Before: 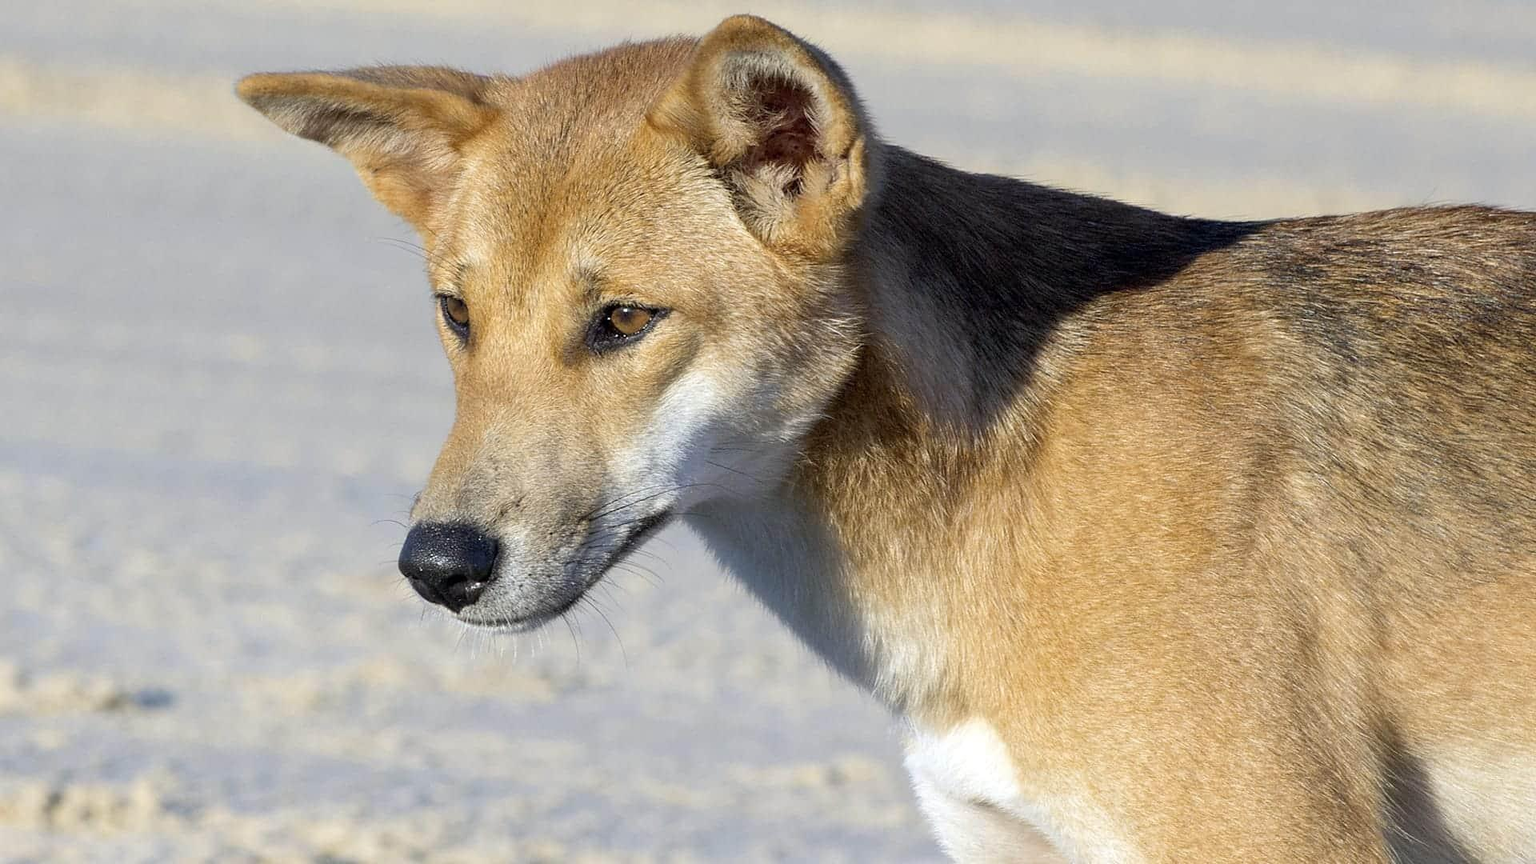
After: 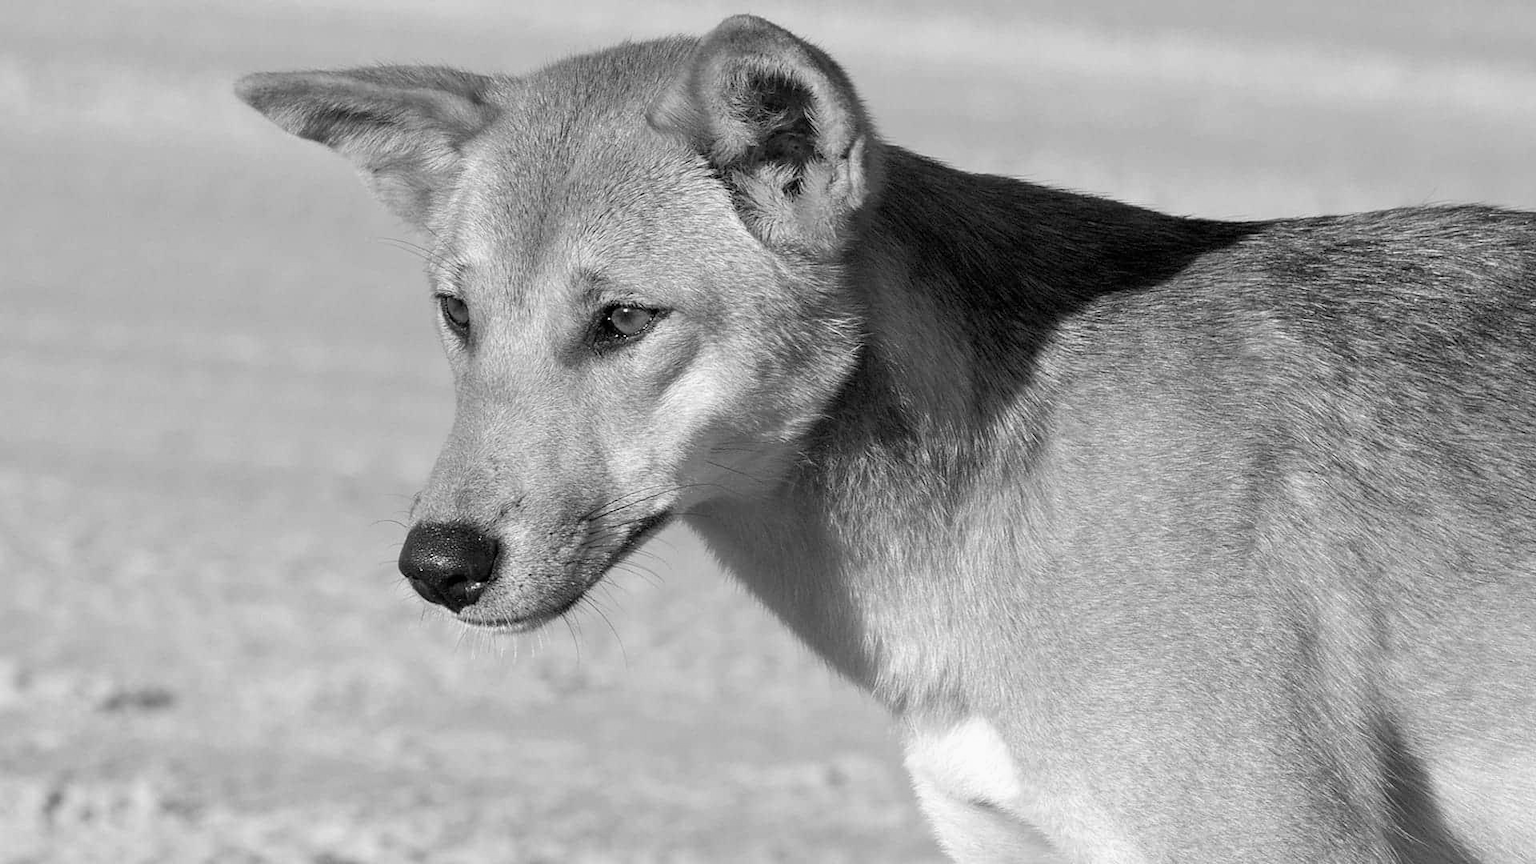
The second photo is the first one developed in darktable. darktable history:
monochrome: a 32, b 64, size 2.3
base curve: exposure shift 0, preserve colors none
